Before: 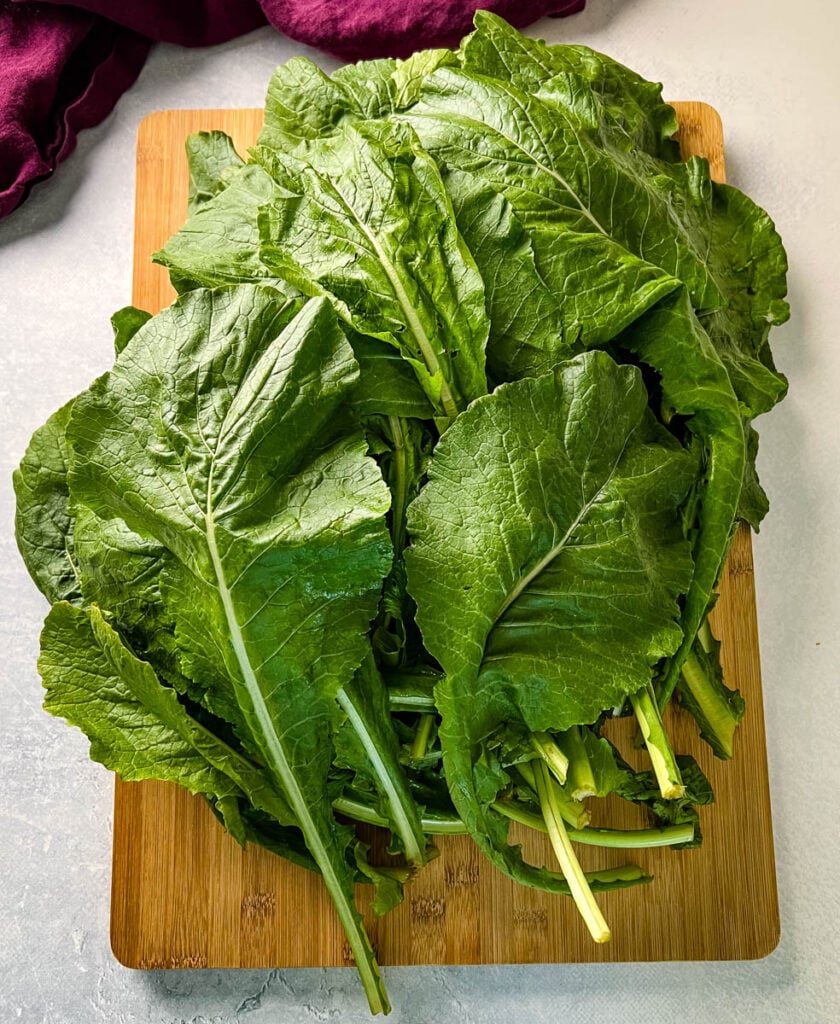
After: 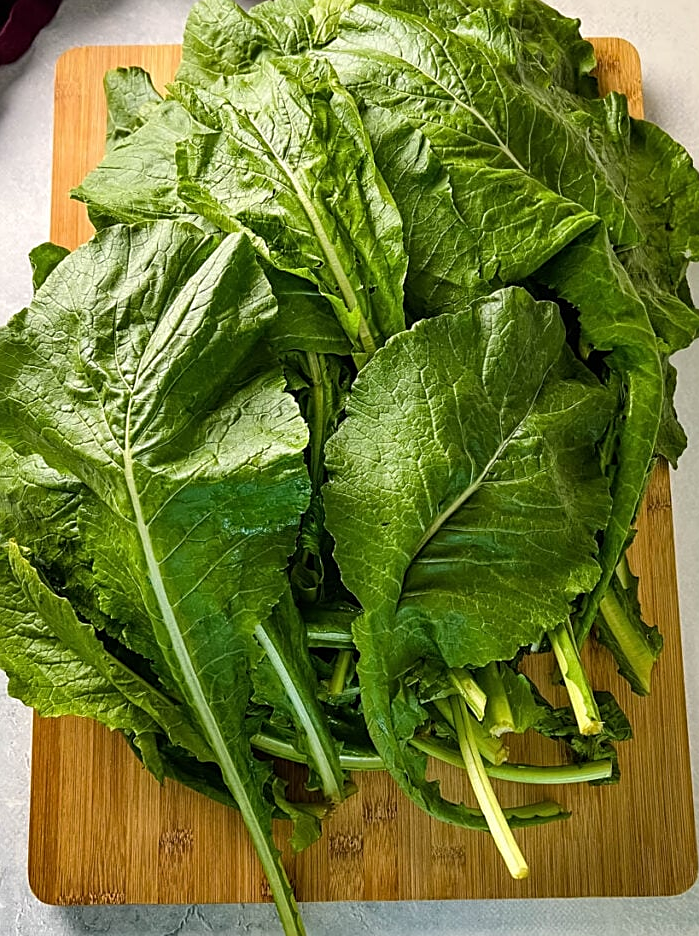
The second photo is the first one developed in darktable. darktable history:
crop: left 9.815%, top 6.336%, right 6.908%, bottom 2.216%
sharpen: on, module defaults
